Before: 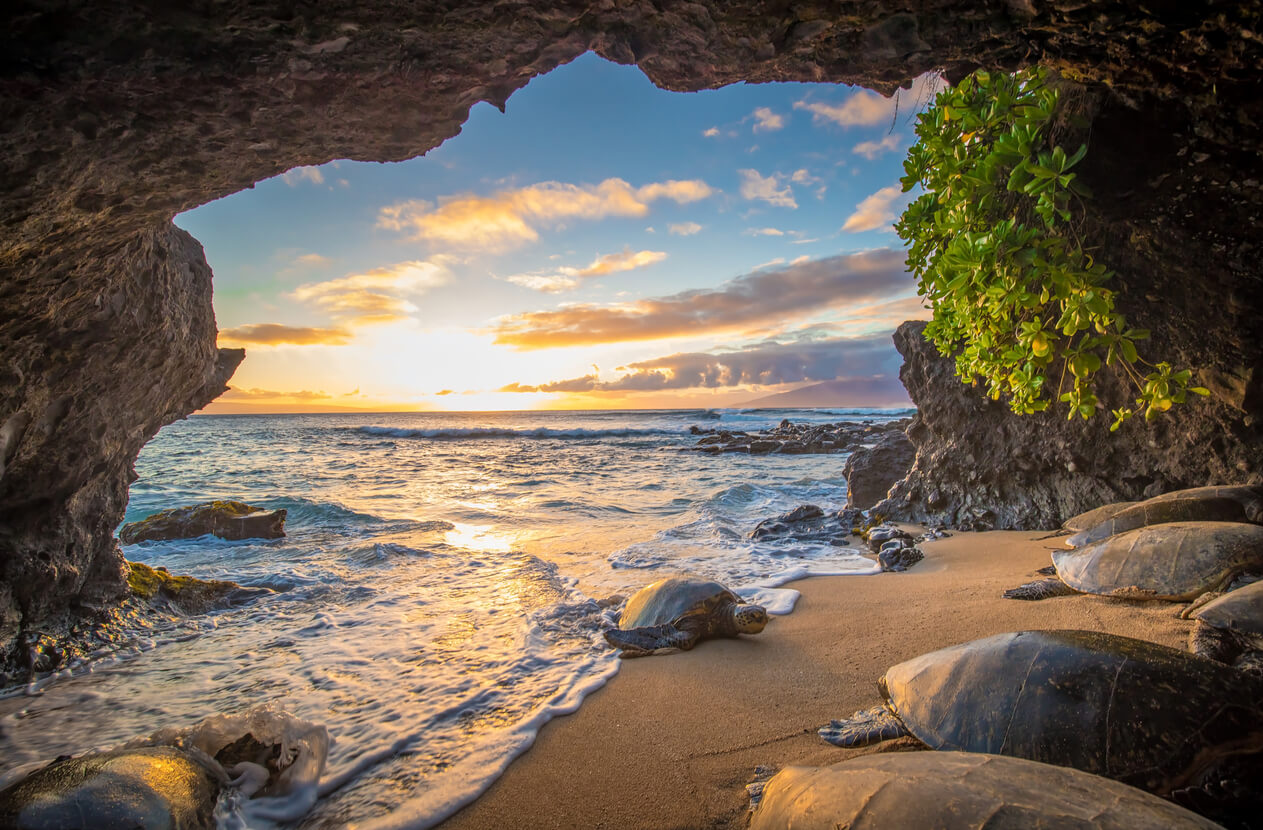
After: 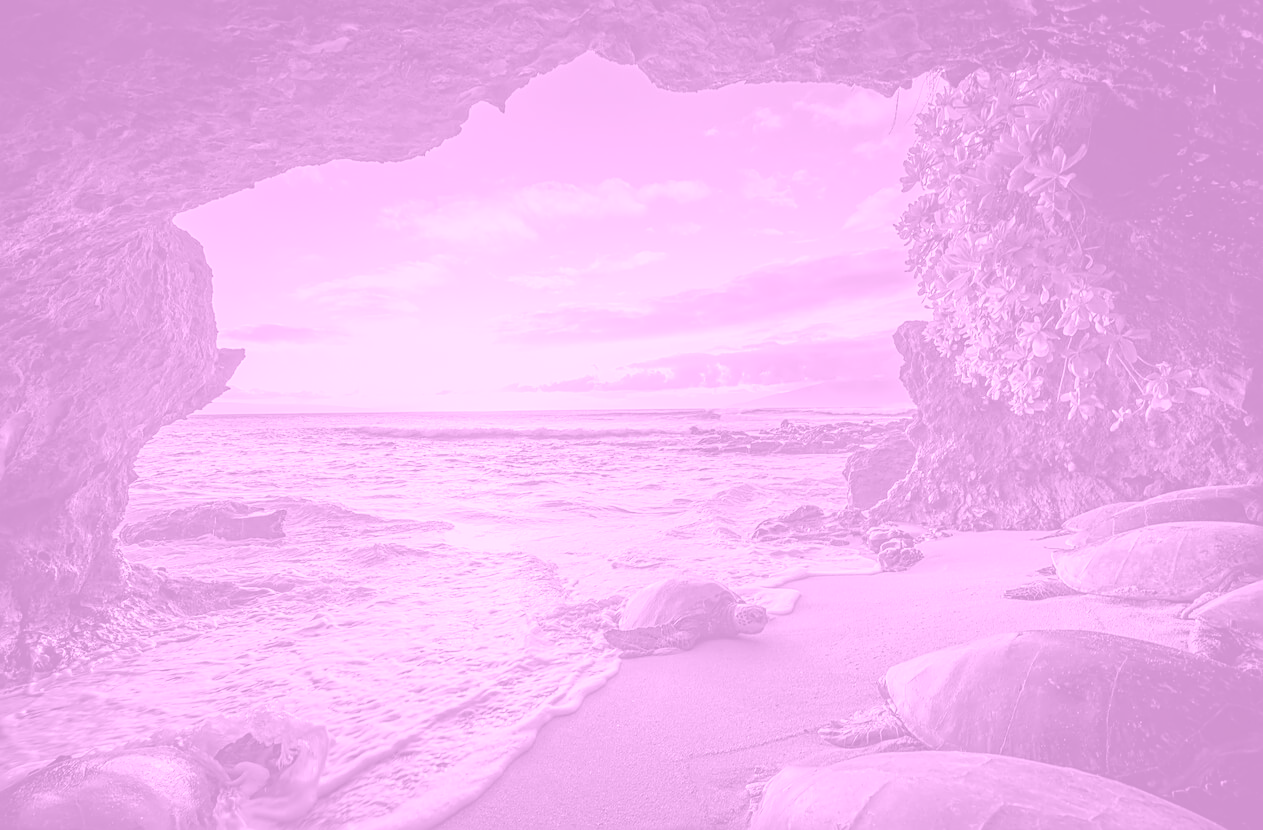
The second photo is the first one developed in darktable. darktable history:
colorize: hue 331.2°, saturation 75%, source mix 30.28%, lightness 70.52%, version 1
contrast brightness saturation: contrast 0.07
sharpen: on, module defaults
